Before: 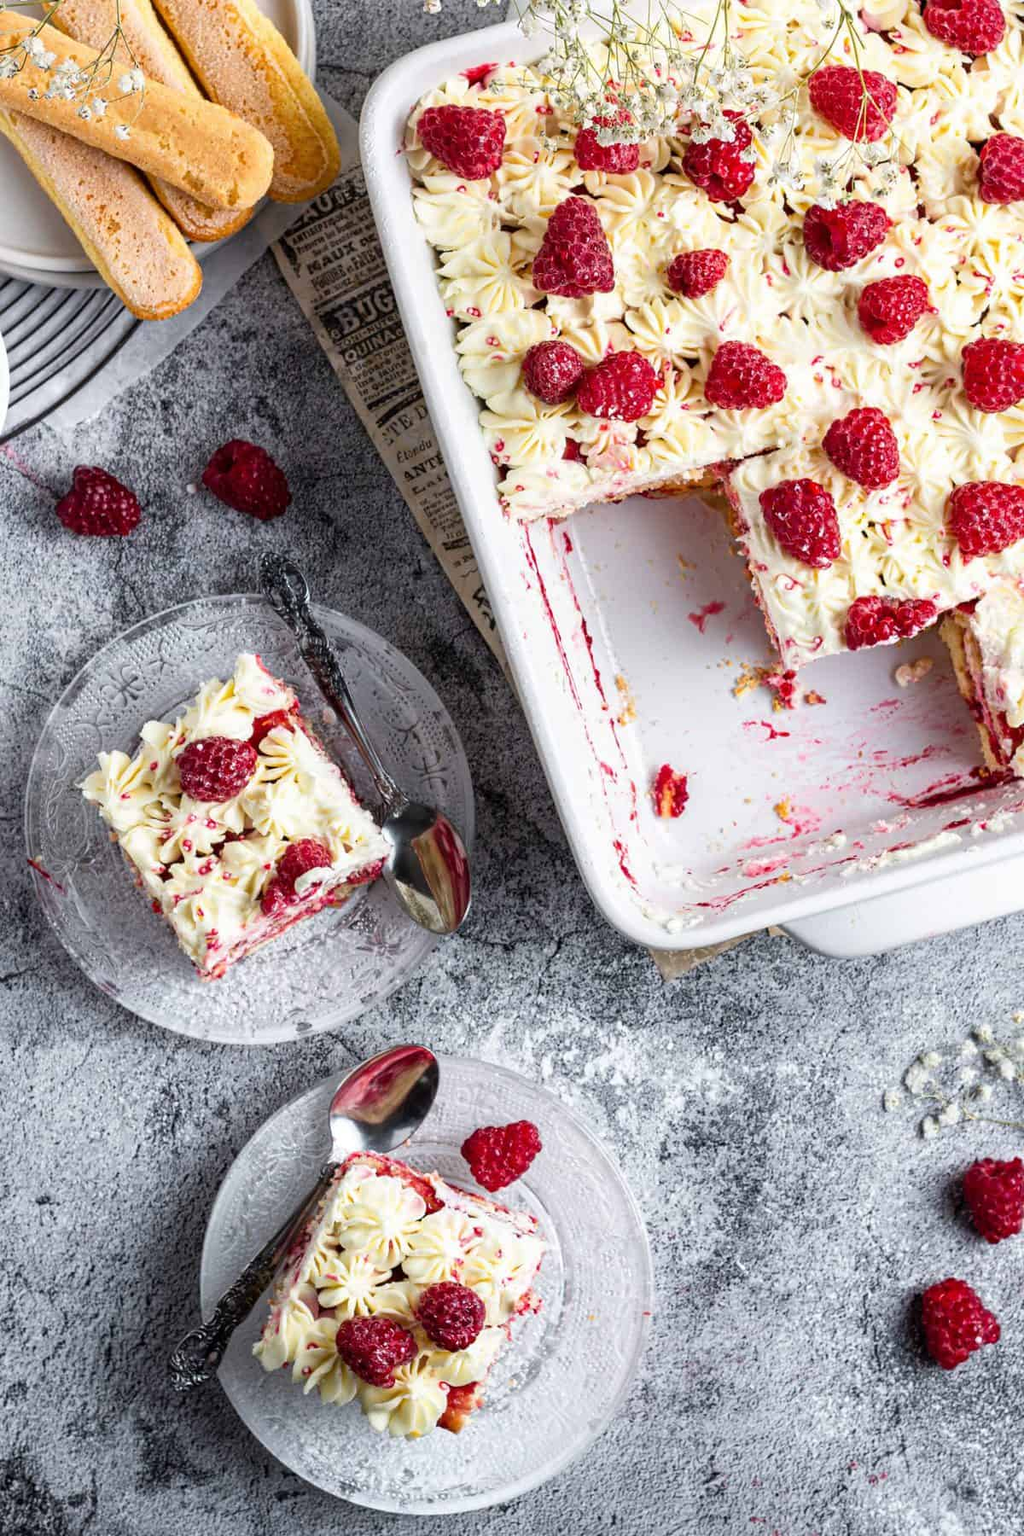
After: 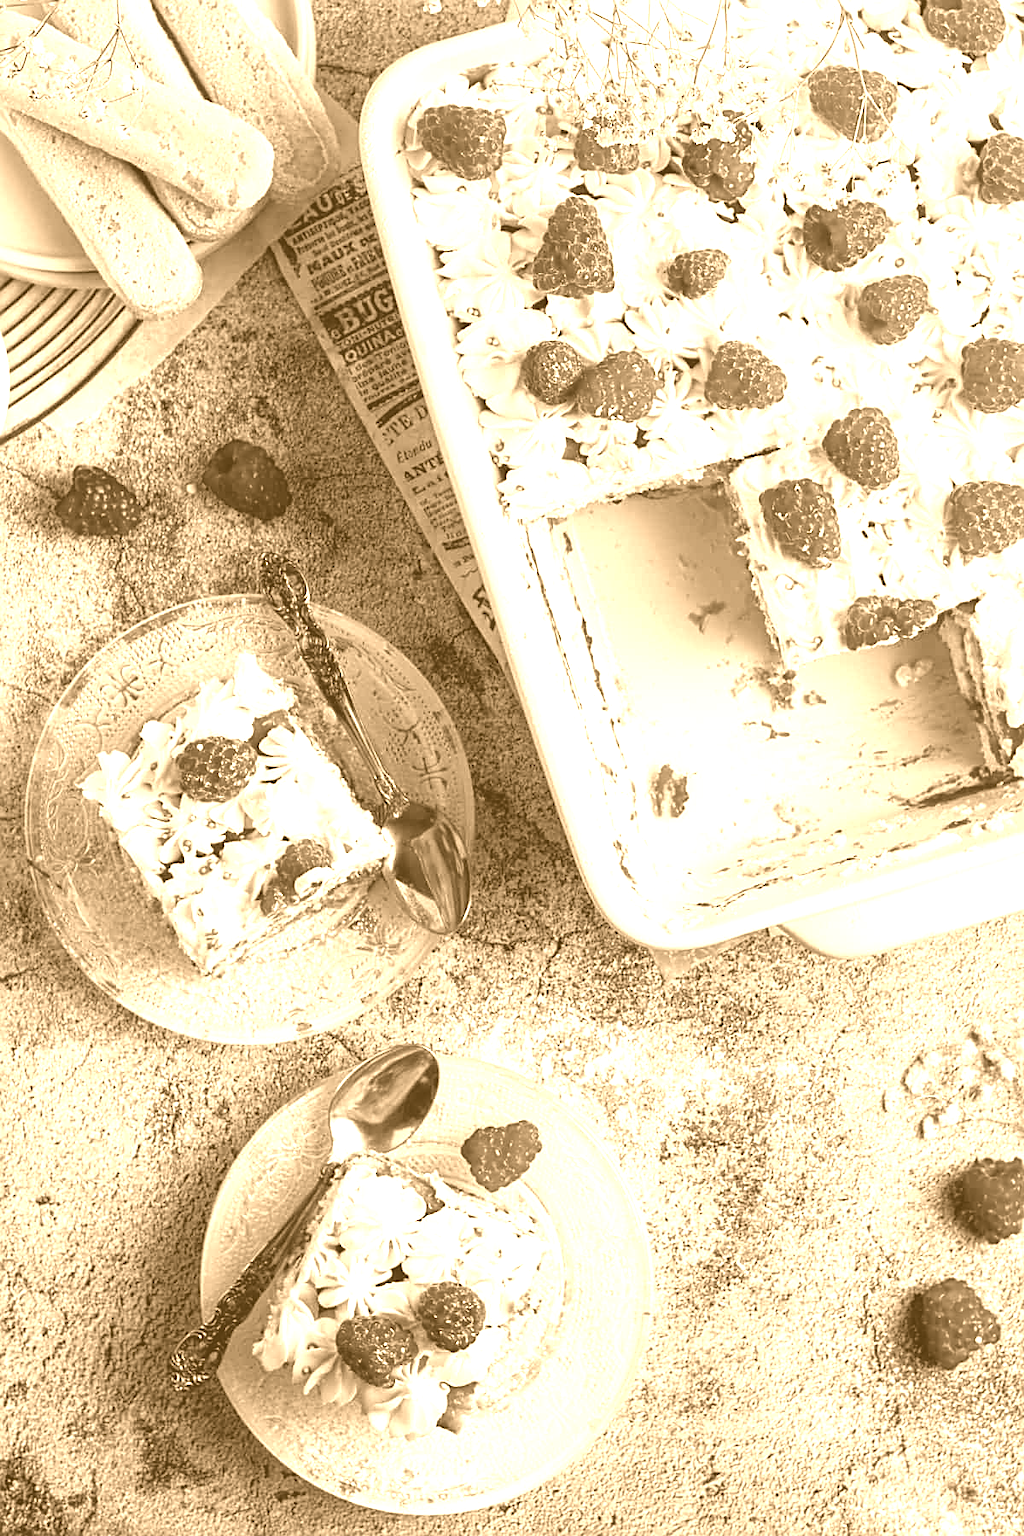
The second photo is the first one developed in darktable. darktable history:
sharpen: on, module defaults
colorize: hue 28.8°, source mix 100%
tone equalizer: on, module defaults
